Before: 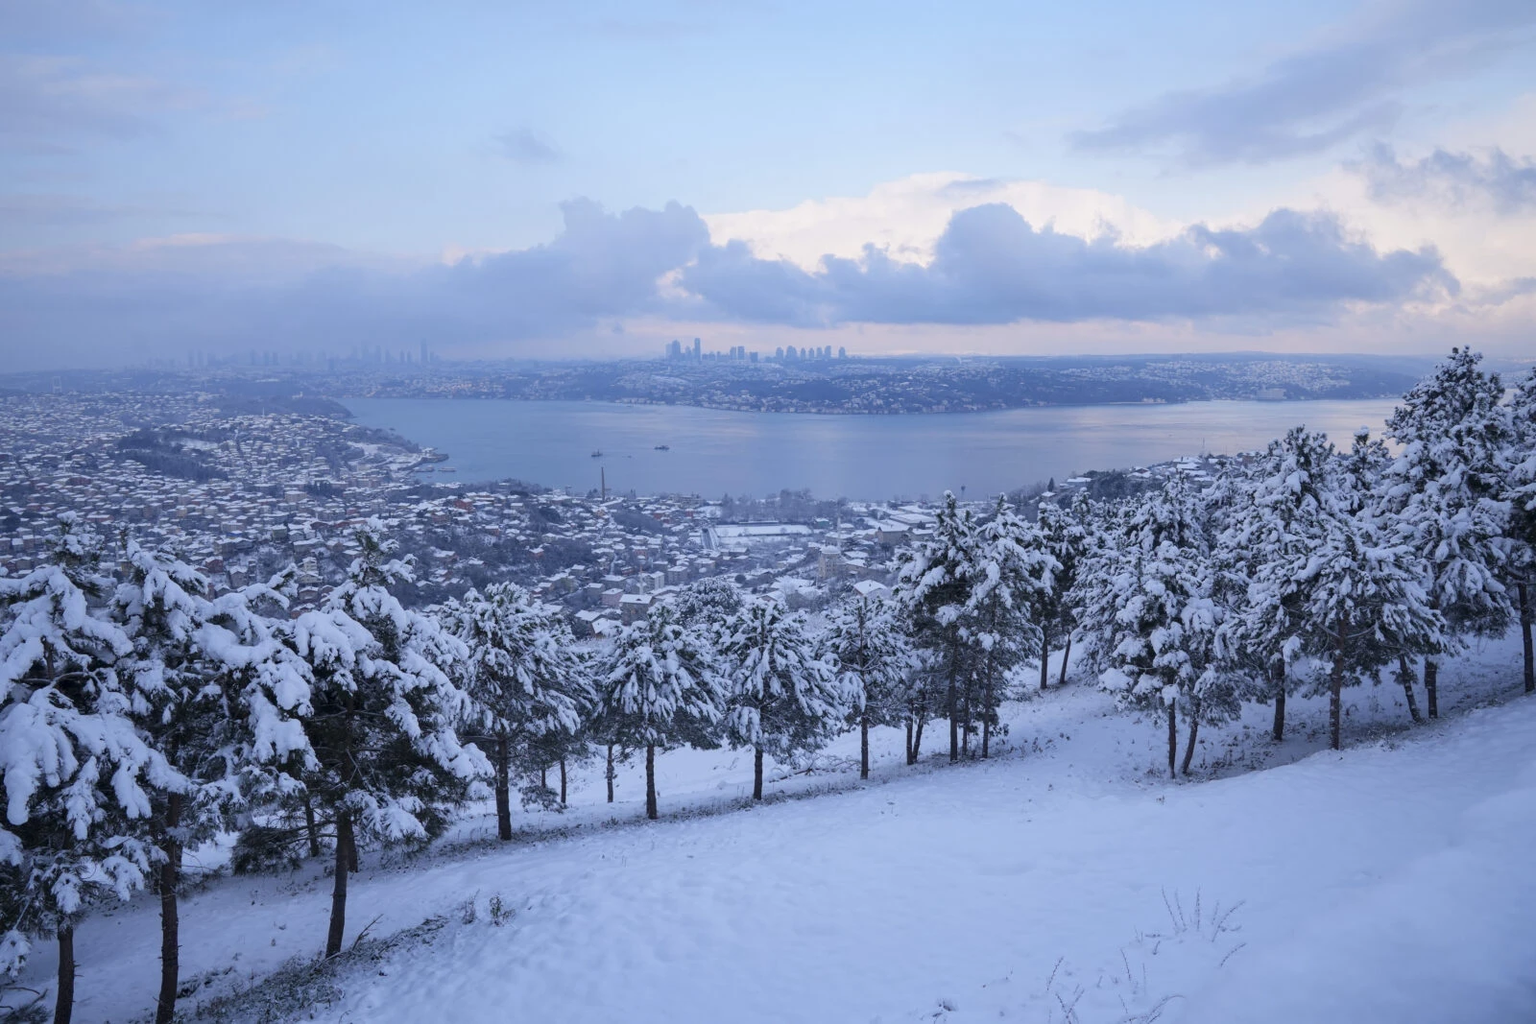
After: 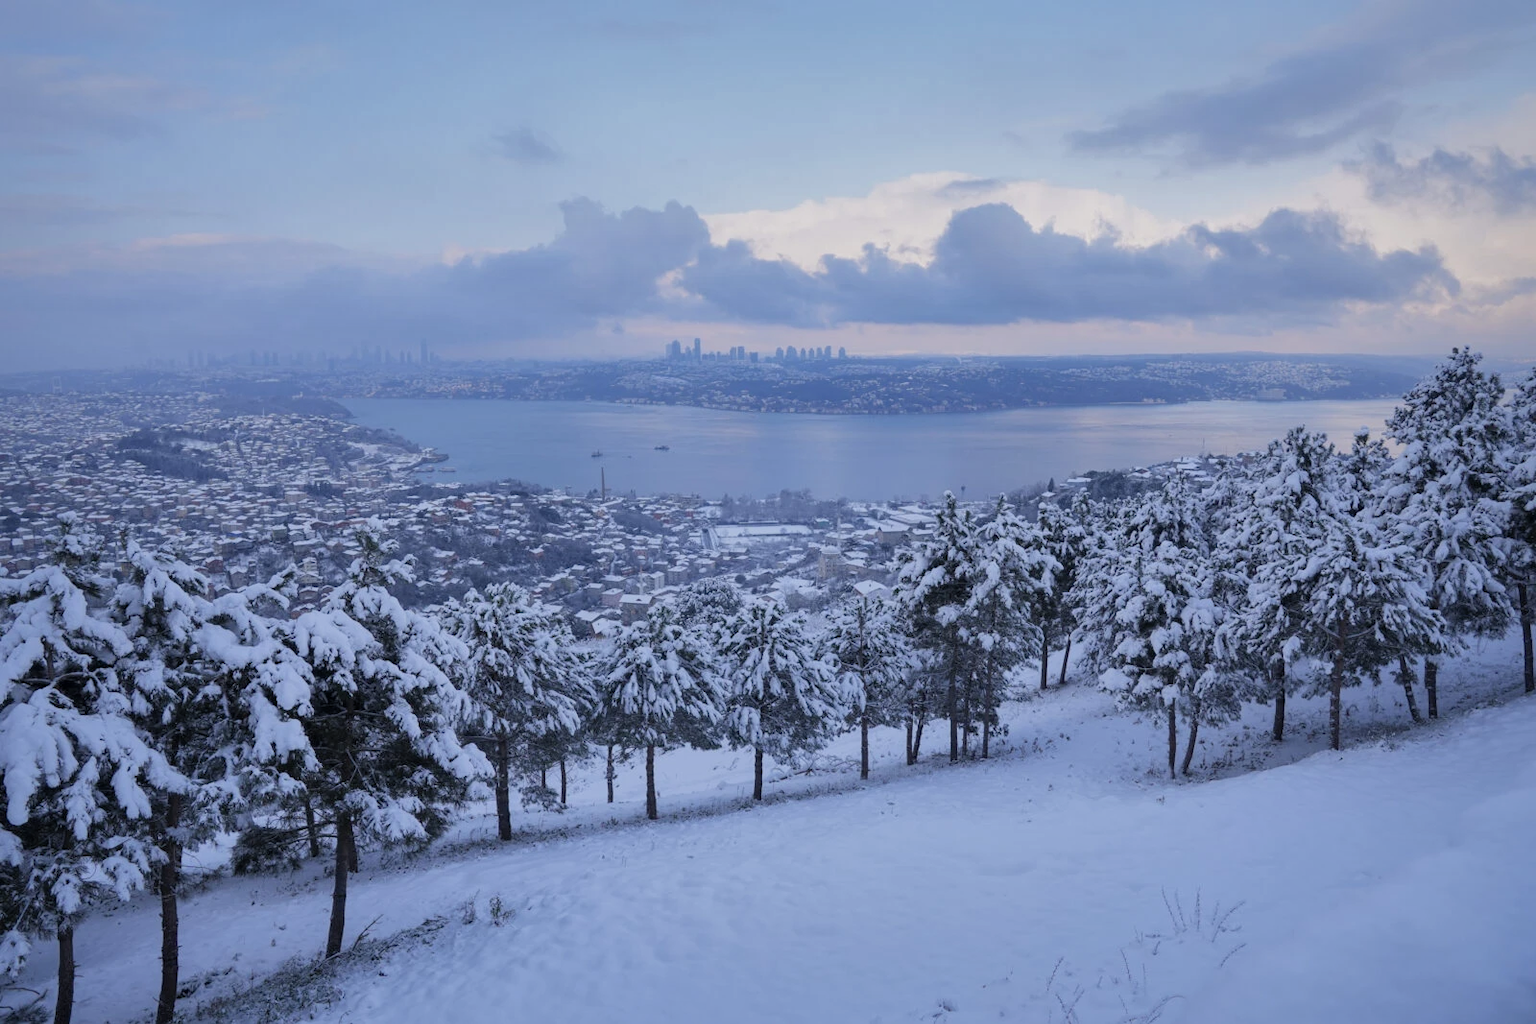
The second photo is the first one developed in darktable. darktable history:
filmic rgb: black relative exposure -9.5 EV, white relative exposure 3.02 EV, hardness 6.12
shadows and highlights: shadows 40, highlights -60
